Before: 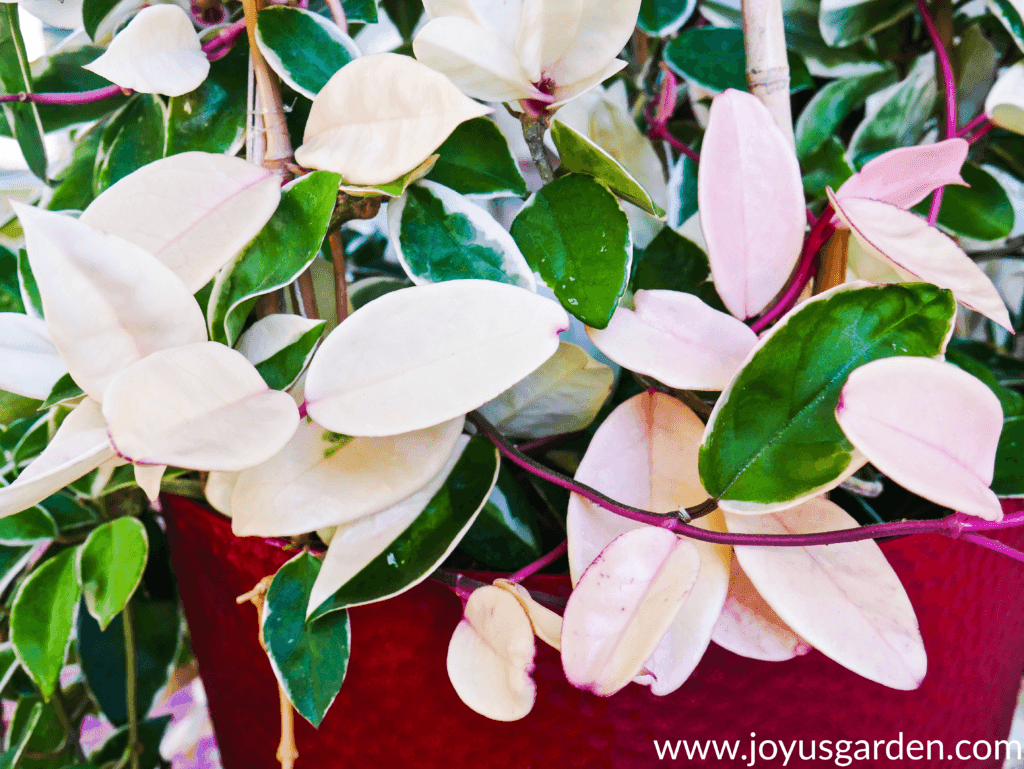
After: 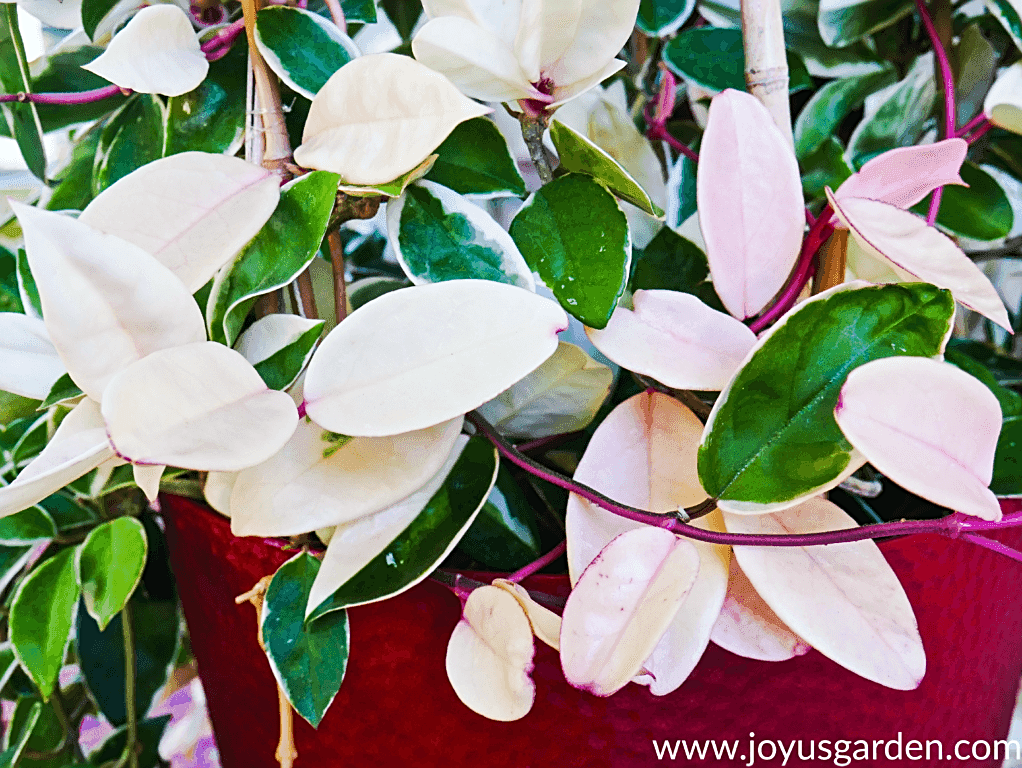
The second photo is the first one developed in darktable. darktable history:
crop and rotate: left 0.126%
sharpen: on, module defaults
white balance: red 0.978, blue 0.999
